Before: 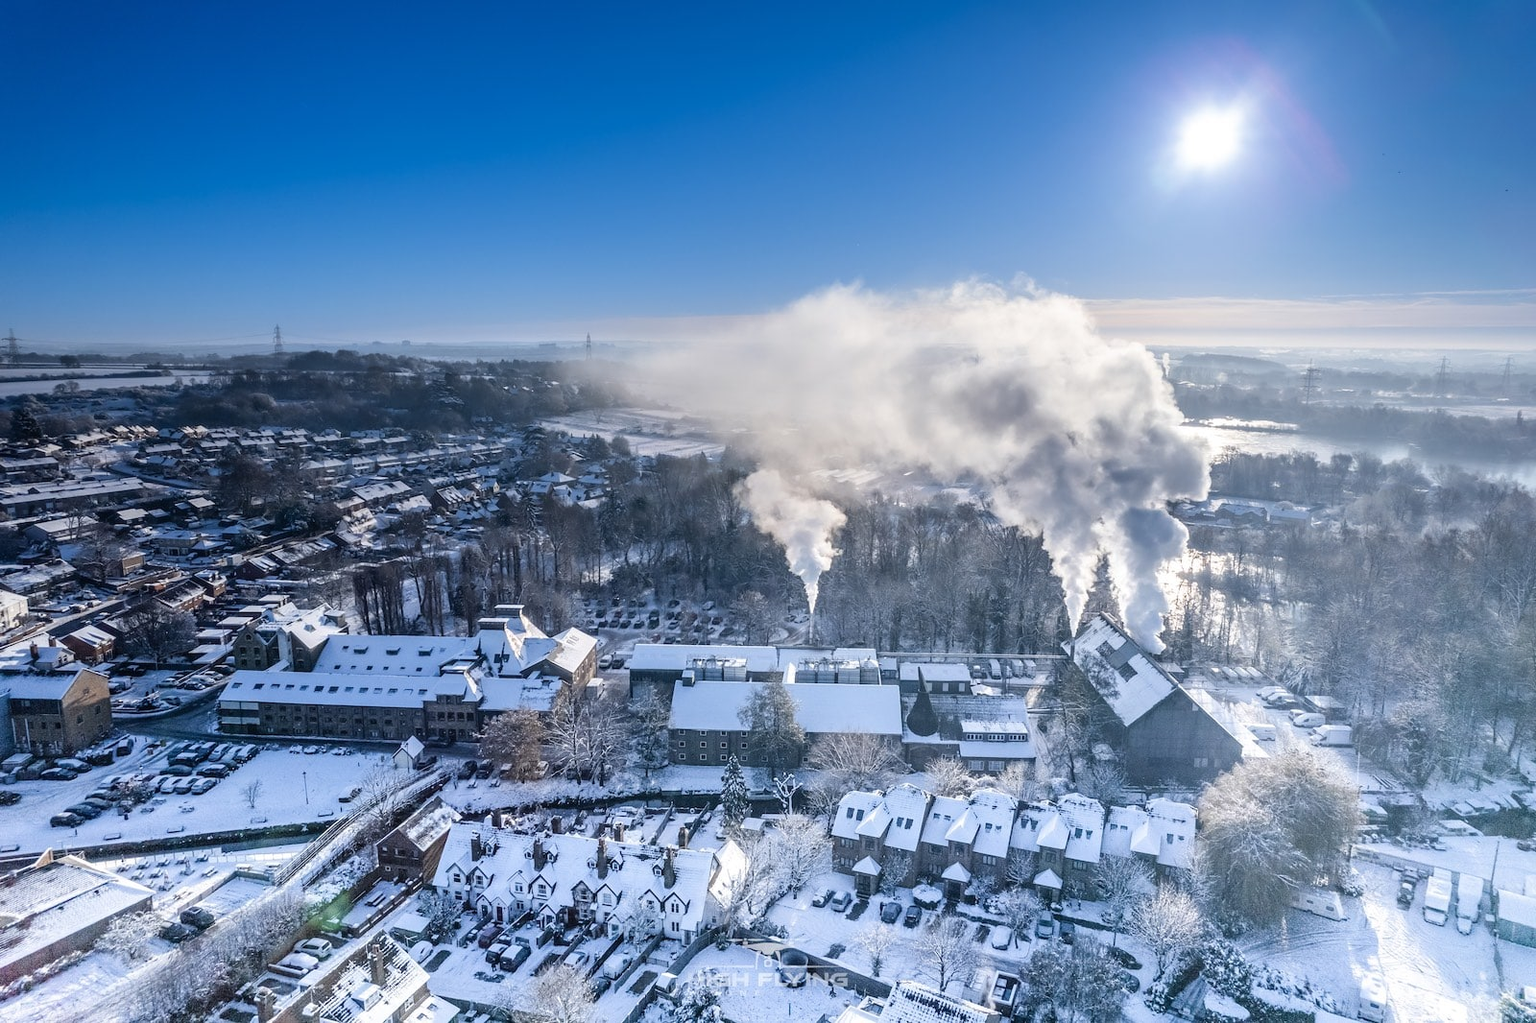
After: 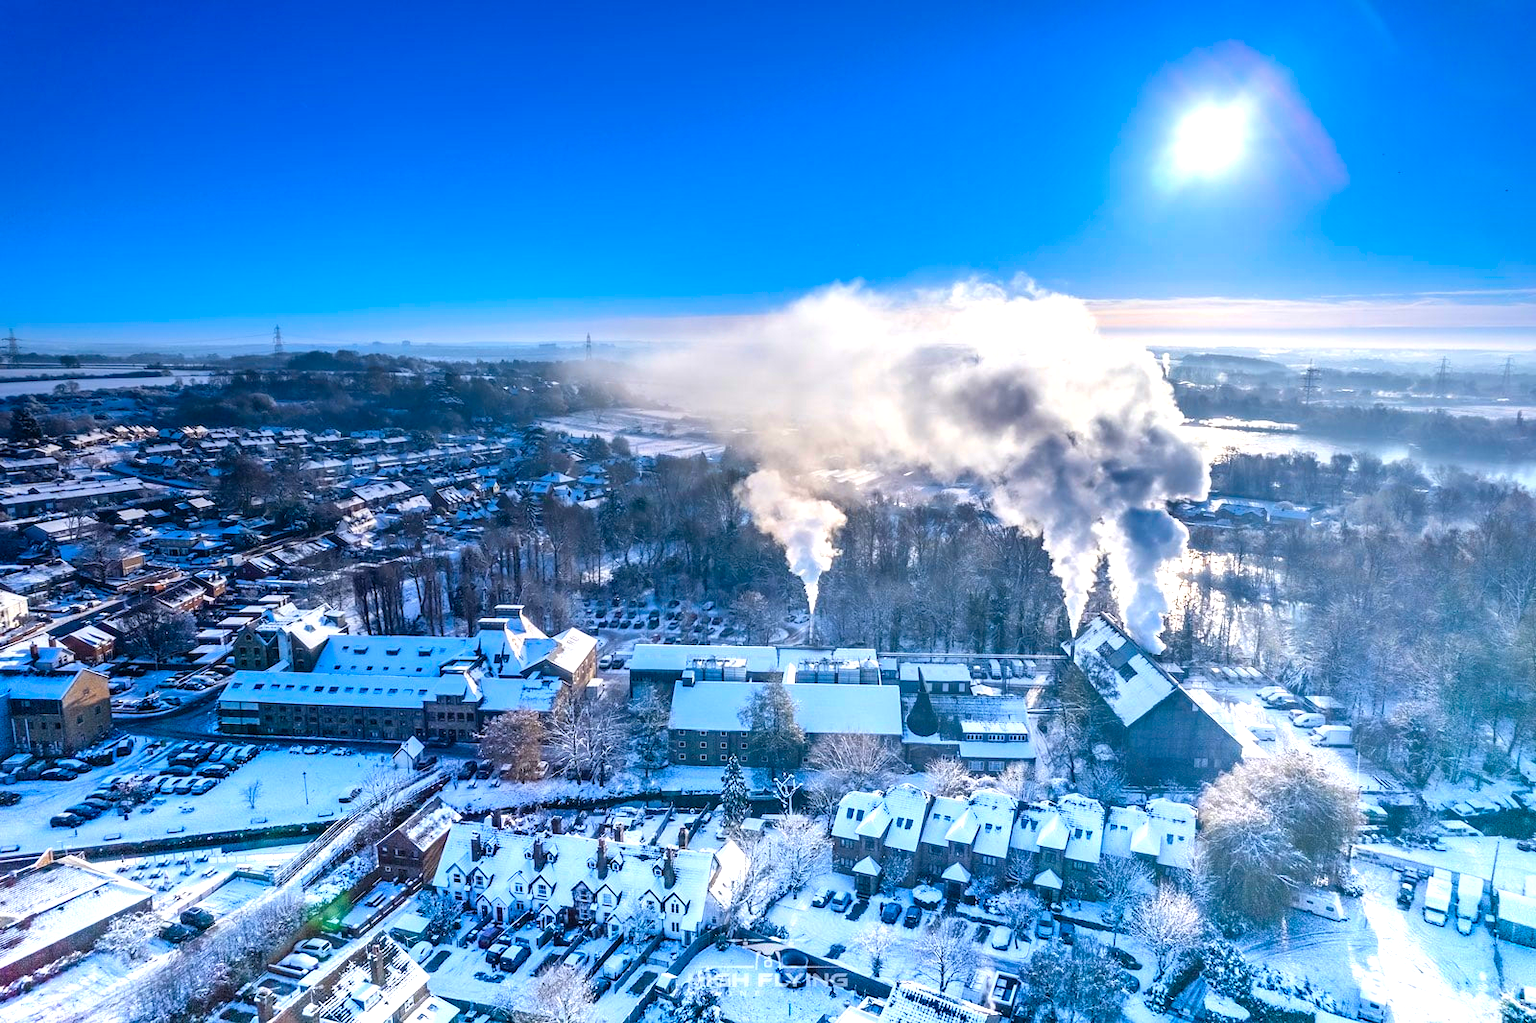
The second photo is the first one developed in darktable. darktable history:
shadows and highlights: soften with gaussian
levels: levels [0, 0.492, 0.984]
color balance rgb: linear chroma grading › global chroma 14.468%, perceptual saturation grading › global saturation 37.094%, perceptual brilliance grading › global brilliance 10.834%, global vibrance 39.259%
